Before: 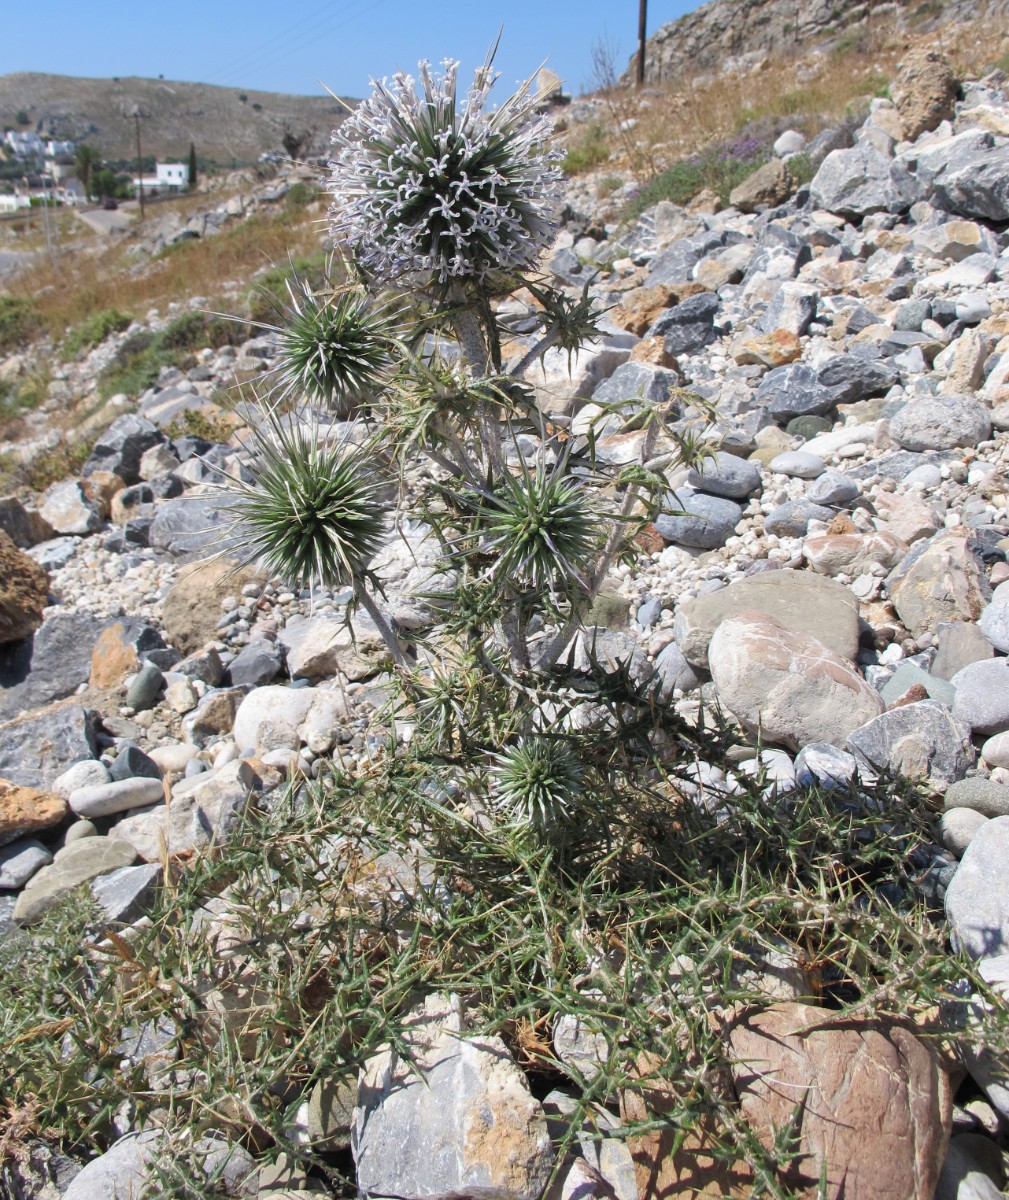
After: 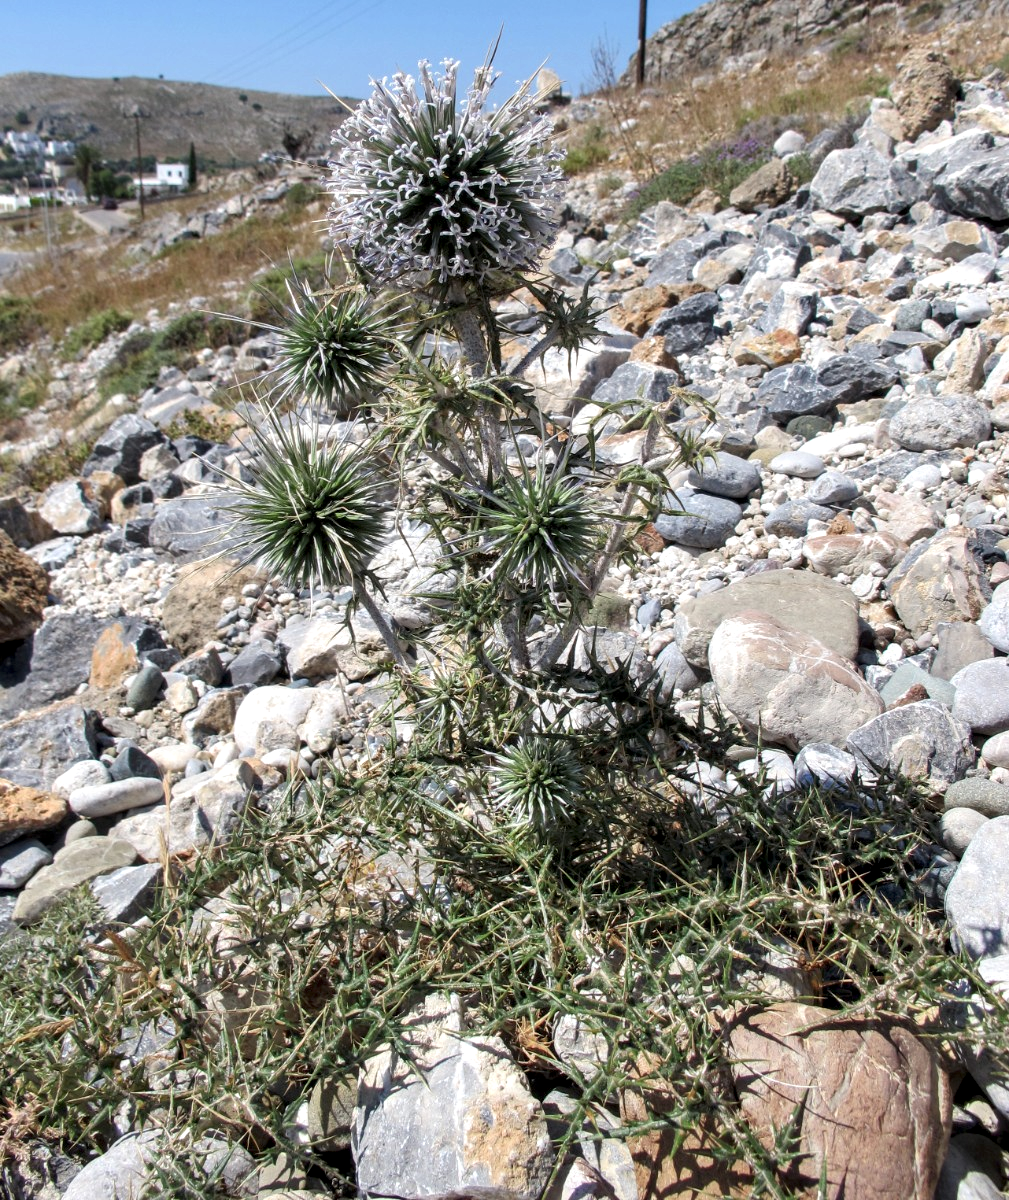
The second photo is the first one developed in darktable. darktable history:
tone equalizer: edges refinement/feathering 500, mask exposure compensation -1.57 EV, preserve details no
local contrast: detail 134%, midtone range 0.746
